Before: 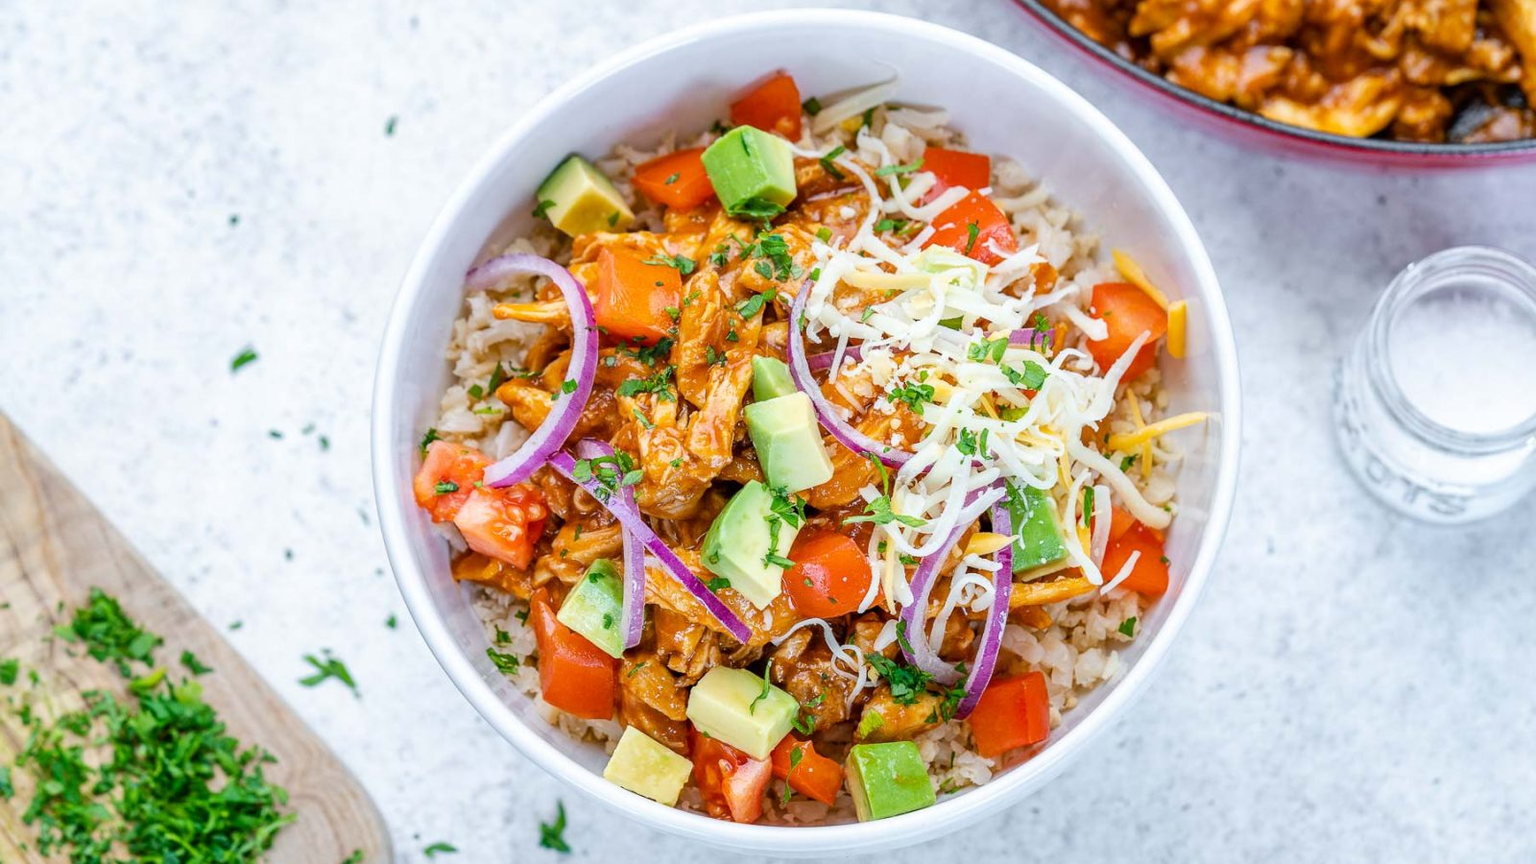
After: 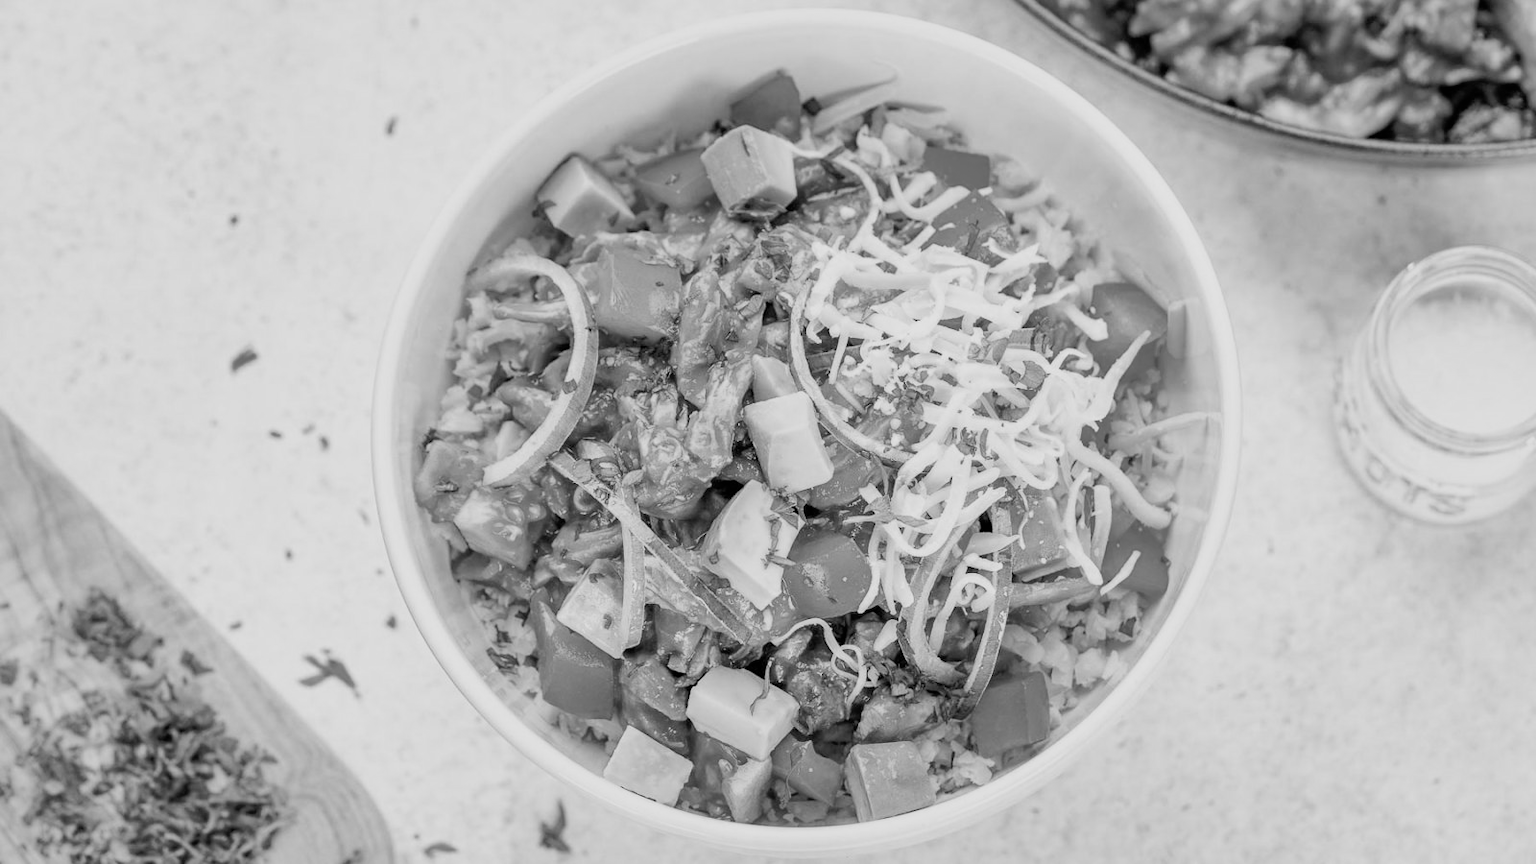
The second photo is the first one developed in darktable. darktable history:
exposure: black level correction 0, exposure 0.697 EV, compensate highlight preservation false
filmic rgb: black relative exposure -7.65 EV, white relative exposure 4.56 EV, hardness 3.61
shadows and highlights: on, module defaults
color calibration: output gray [0.18, 0.41, 0.41, 0], illuminant as shot in camera, x 0.37, y 0.382, temperature 4320.37 K
